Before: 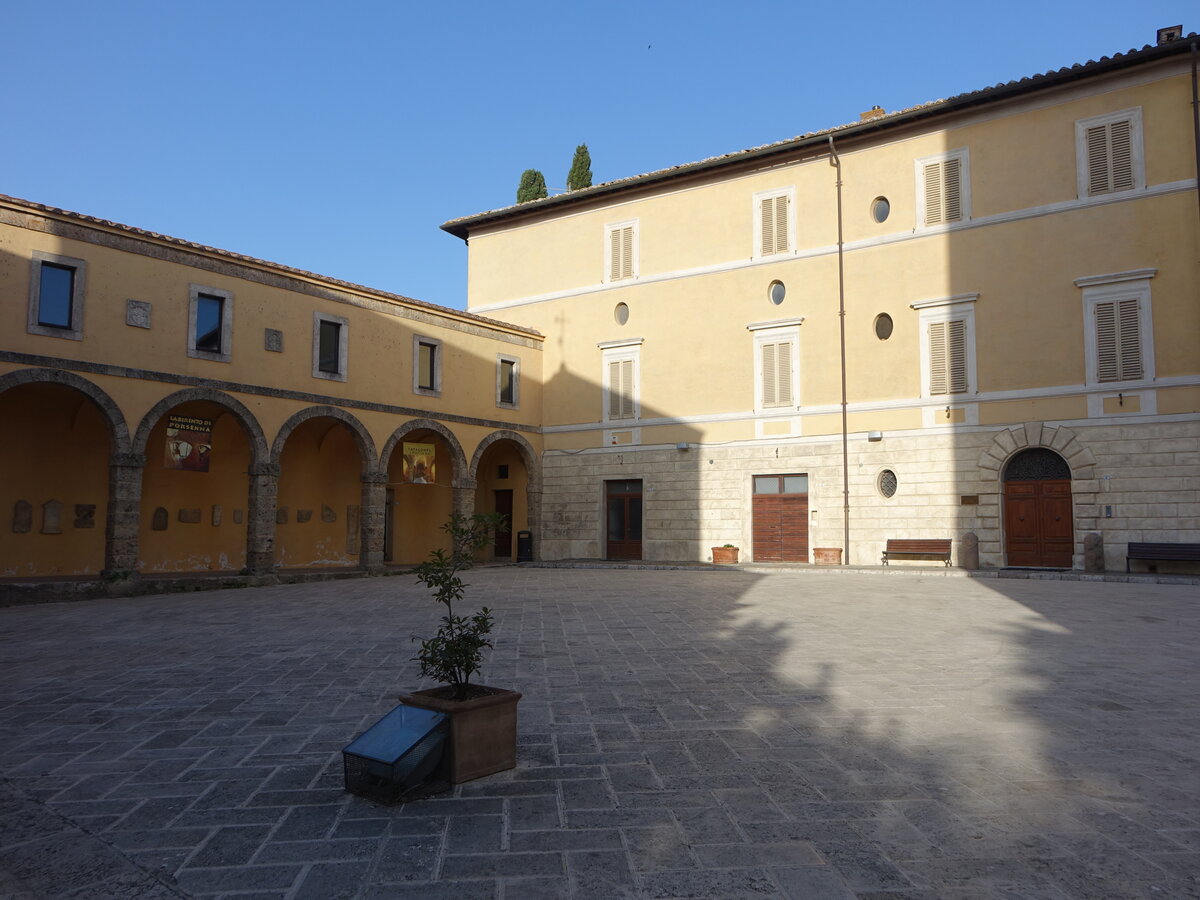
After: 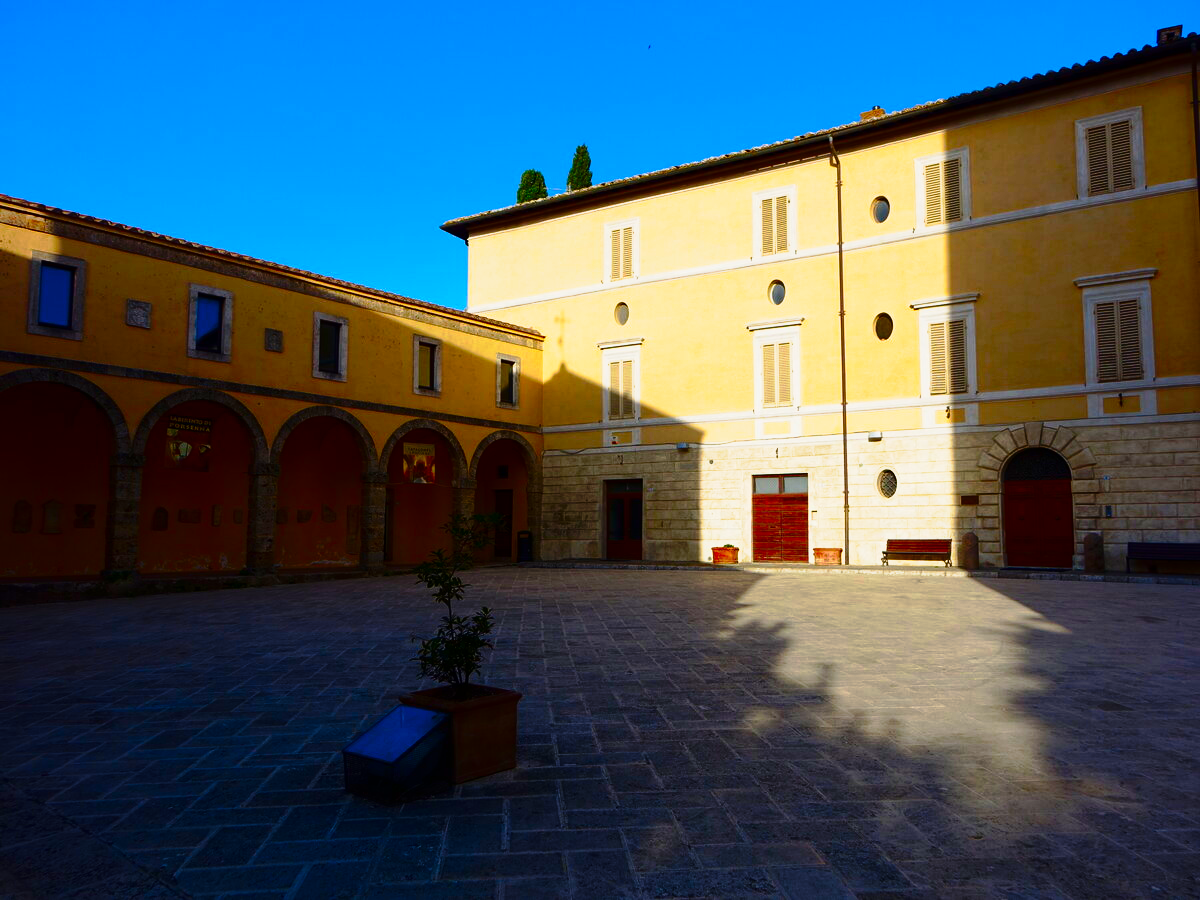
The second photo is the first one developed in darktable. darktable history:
color correction: highlights b* -0.013, saturation 1.83
contrast brightness saturation: contrast 0.134, brightness -0.221, saturation 0.143
tone curve: curves: ch0 [(0, 0) (0.105, 0.068) (0.195, 0.162) (0.283, 0.283) (0.384, 0.404) (0.485, 0.531) (0.638, 0.681) (0.795, 0.879) (1, 0.977)]; ch1 [(0, 0) (0.161, 0.092) (0.35, 0.33) (0.379, 0.401) (0.456, 0.469) (0.504, 0.498) (0.53, 0.532) (0.58, 0.619) (0.635, 0.671) (1, 1)]; ch2 [(0, 0) (0.371, 0.362) (0.437, 0.437) (0.483, 0.484) (0.53, 0.515) (0.56, 0.58) (0.622, 0.606) (1, 1)], preserve colors none
